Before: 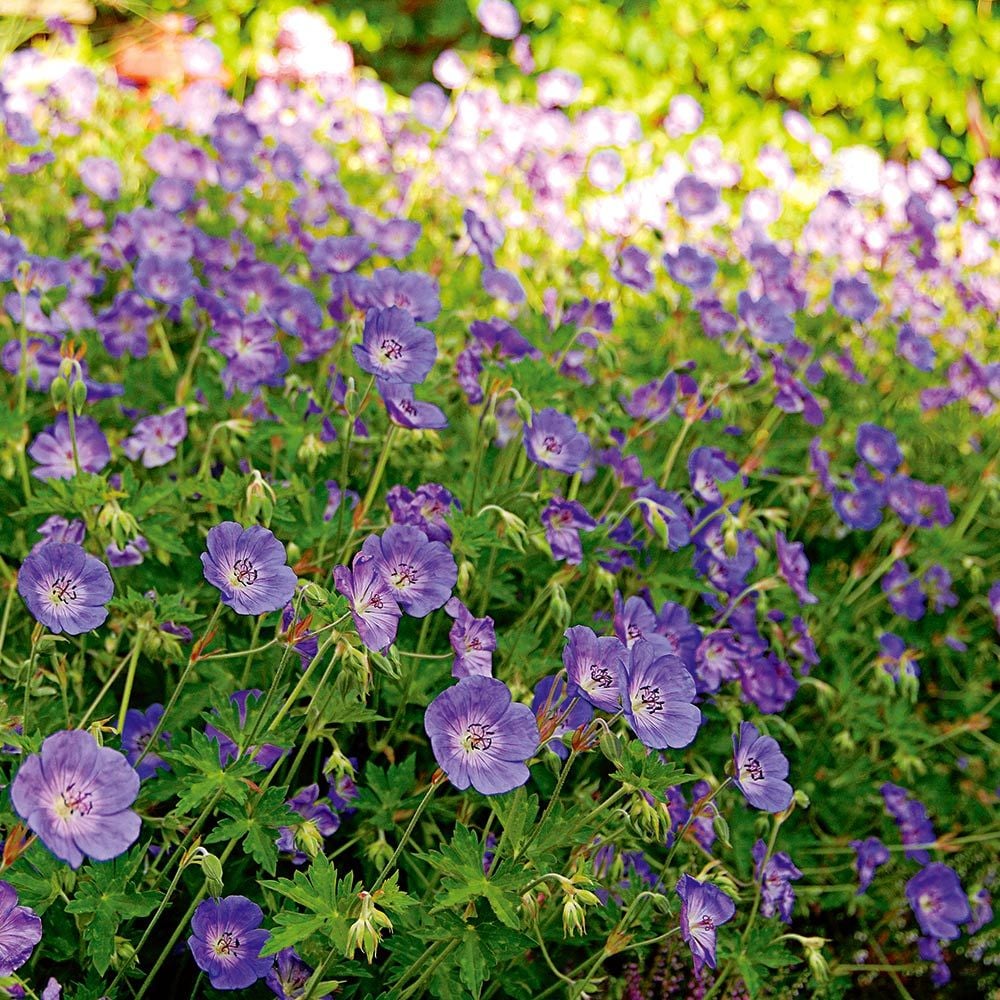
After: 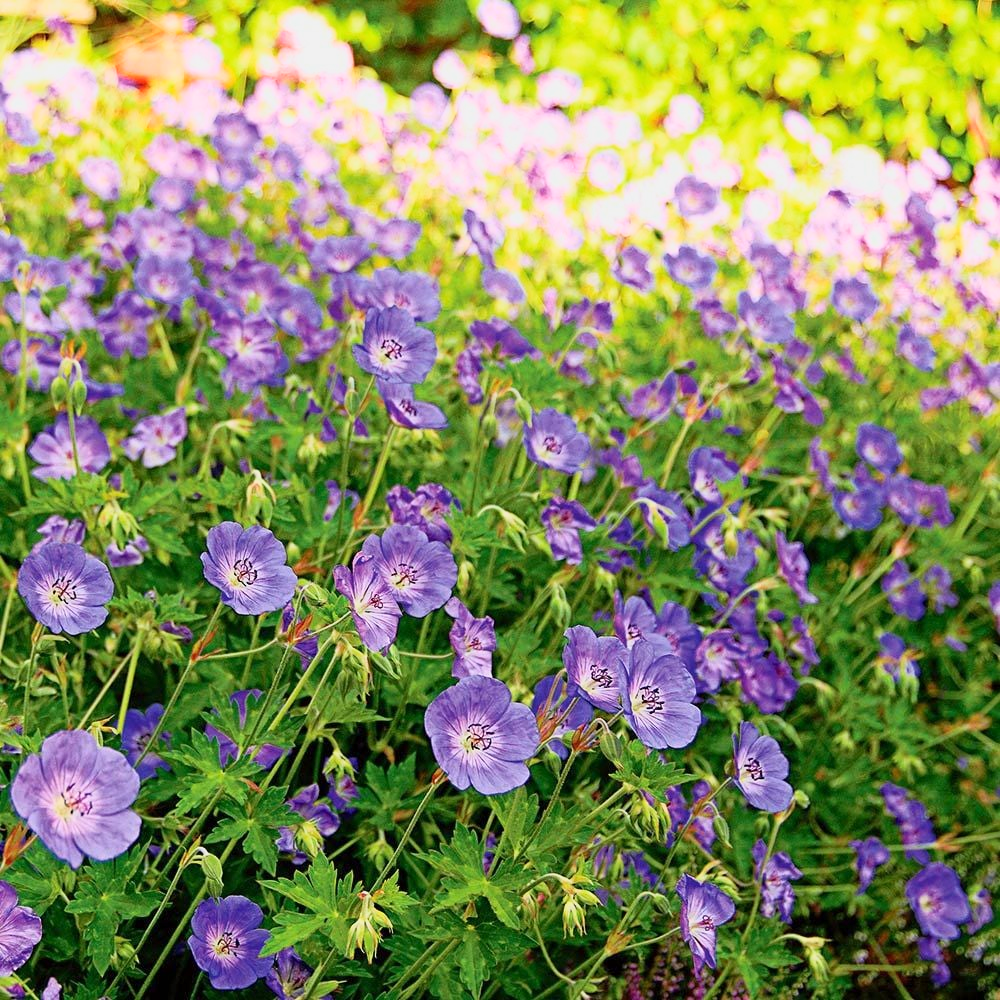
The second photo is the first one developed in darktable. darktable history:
base curve: curves: ch0 [(0, 0) (0.088, 0.125) (0.176, 0.251) (0.354, 0.501) (0.613, 0.749) (1, 0.877)]
